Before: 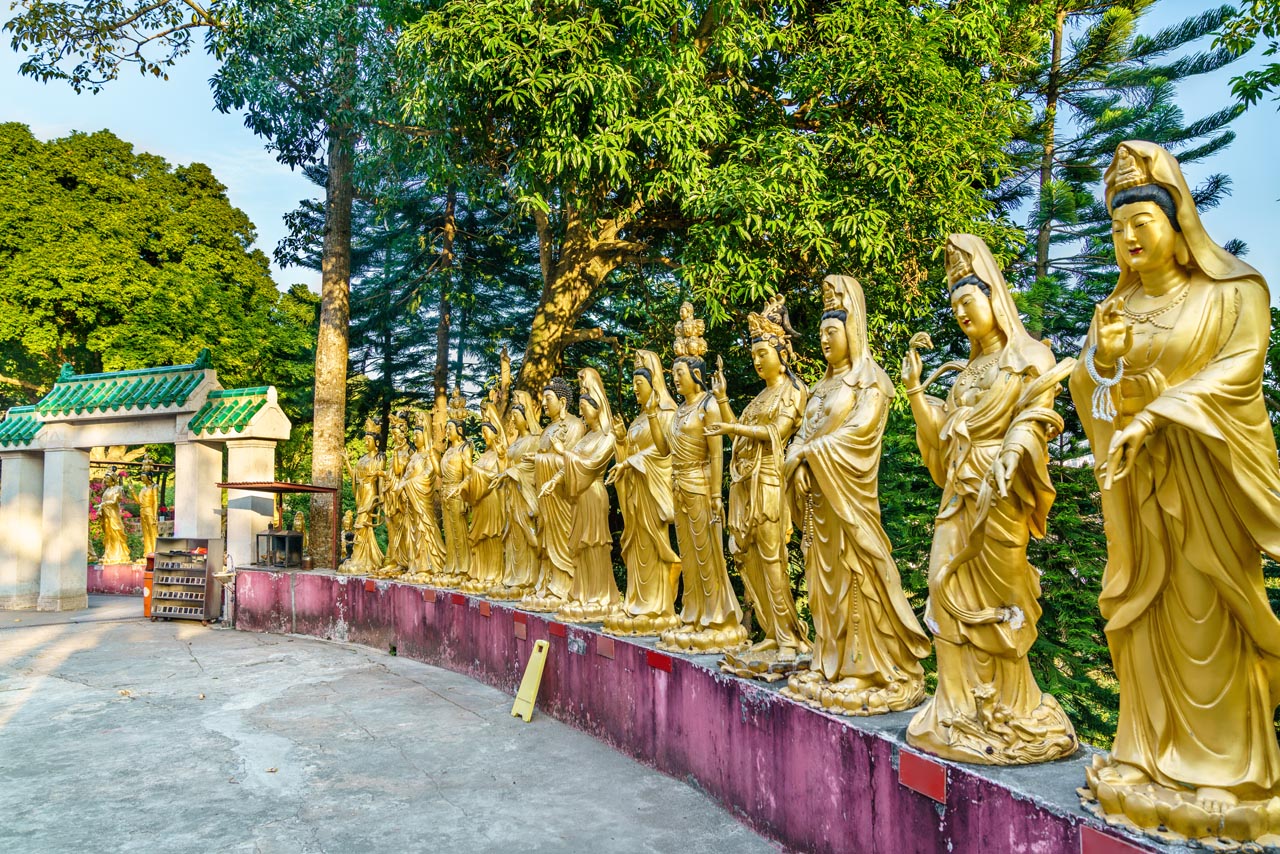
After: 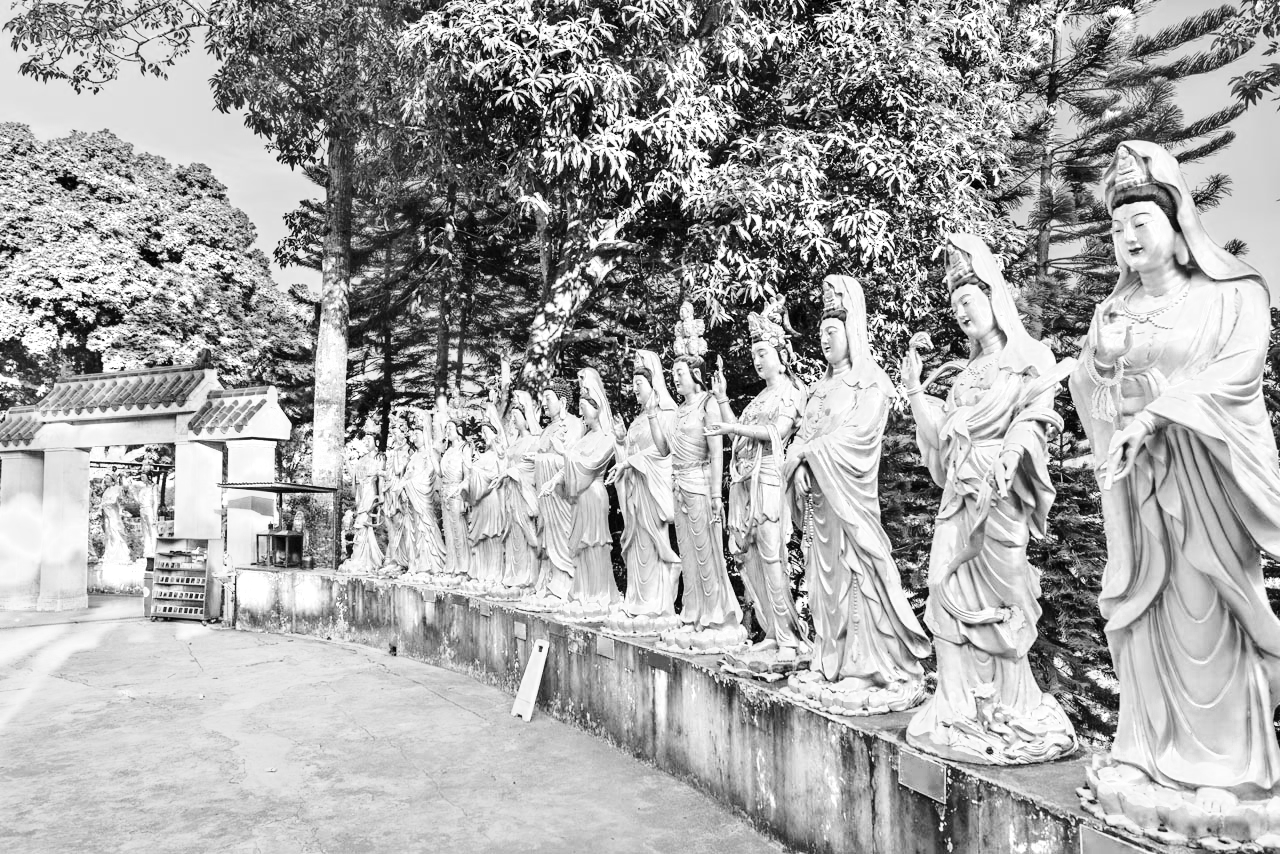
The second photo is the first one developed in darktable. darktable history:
contrast brightness saturation: contrast 0.15, brightness 0.05
base curve: curves: ch0 [(0, 0) (0.028, 0.03) (0.121, 0.232) (0.46, 0.748) (0.859, 0.968) (1, 1)], preserve colors none
color zones: curves: ch0 [(0.002, 0.593) (0.143, 0.417) (0.285, 0.541) (0.455, 0.289) (0.608, 0.327) (0.727, 0.283) (0.869, 0.571) (1, 0.603)]; ch1 [(0, 0) (0.143, 0) (0.286, 0) (0.429, 0) (0.571, 0) (0.714, 0) (0.857, 0)]
white balance: red 0.98, blue 1.61
